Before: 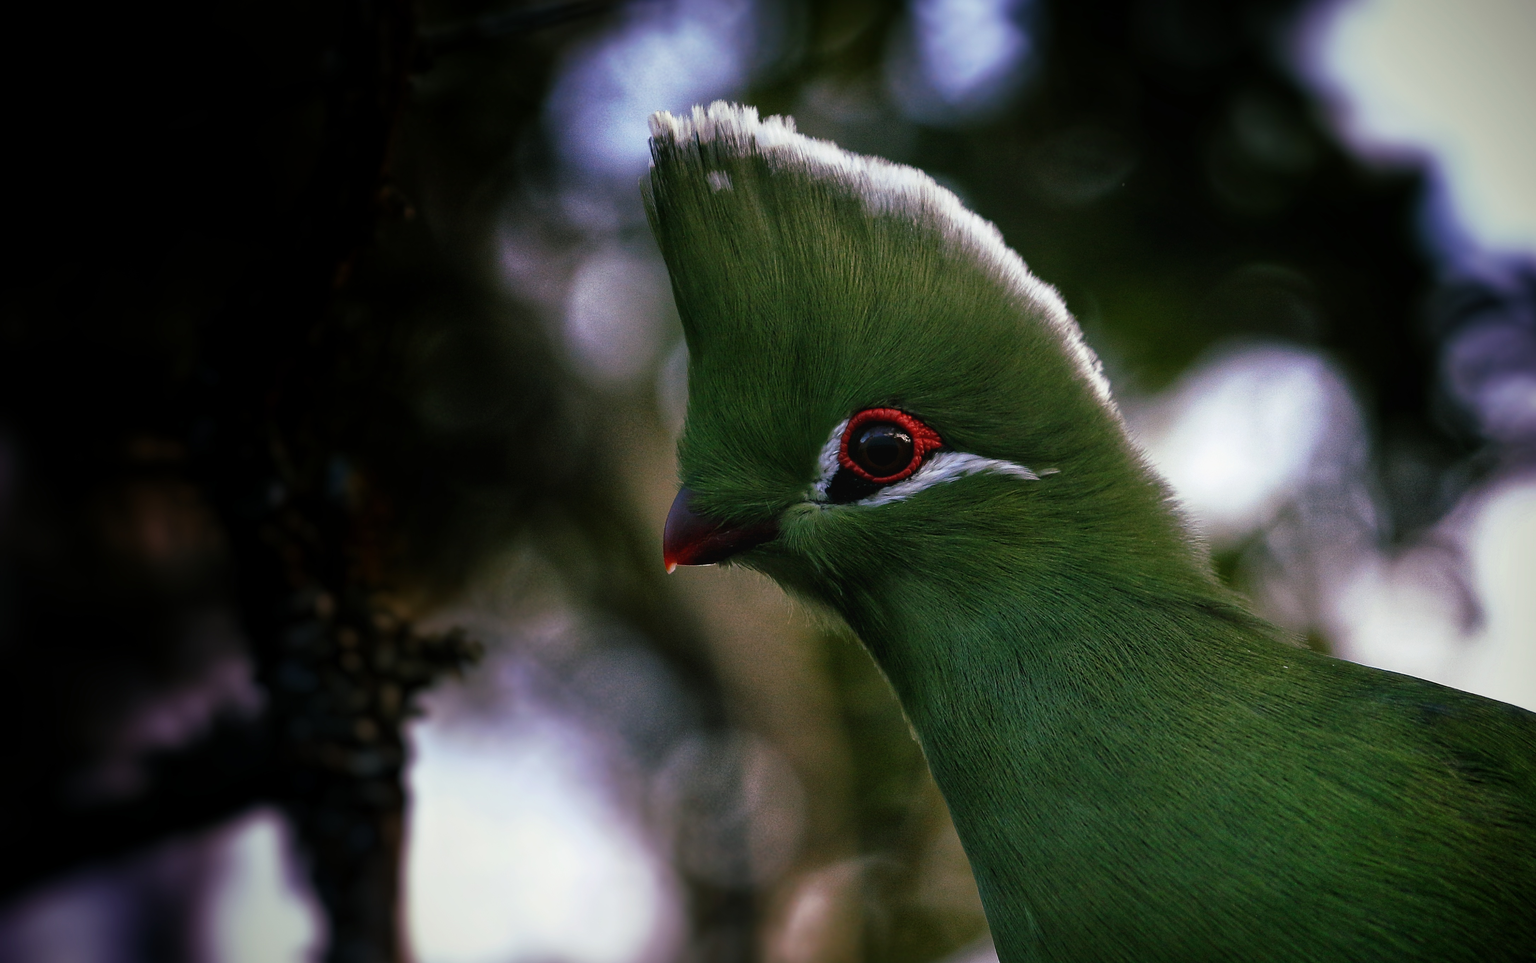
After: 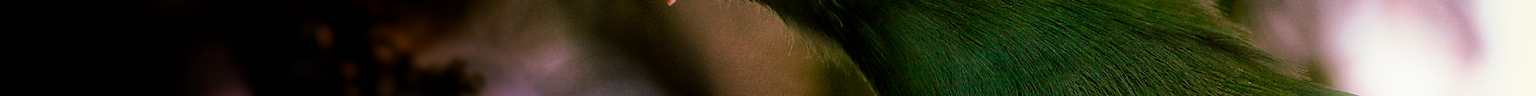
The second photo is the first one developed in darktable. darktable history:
bloom: threshold 82.5%, strength 16.25%
exposure: compensate highlight preservation false
crop and rotate: top 59.084%, bottom 30.916%
local contrast: mode bilateral grid, contrast 20, coarseness 50, detail 102%, midtone range 0.2
rgb levels: mode RGB, independent channels, levels [[0, 0.5, 1], [0, 0.521, 1], [0, 0.536, 1]]
